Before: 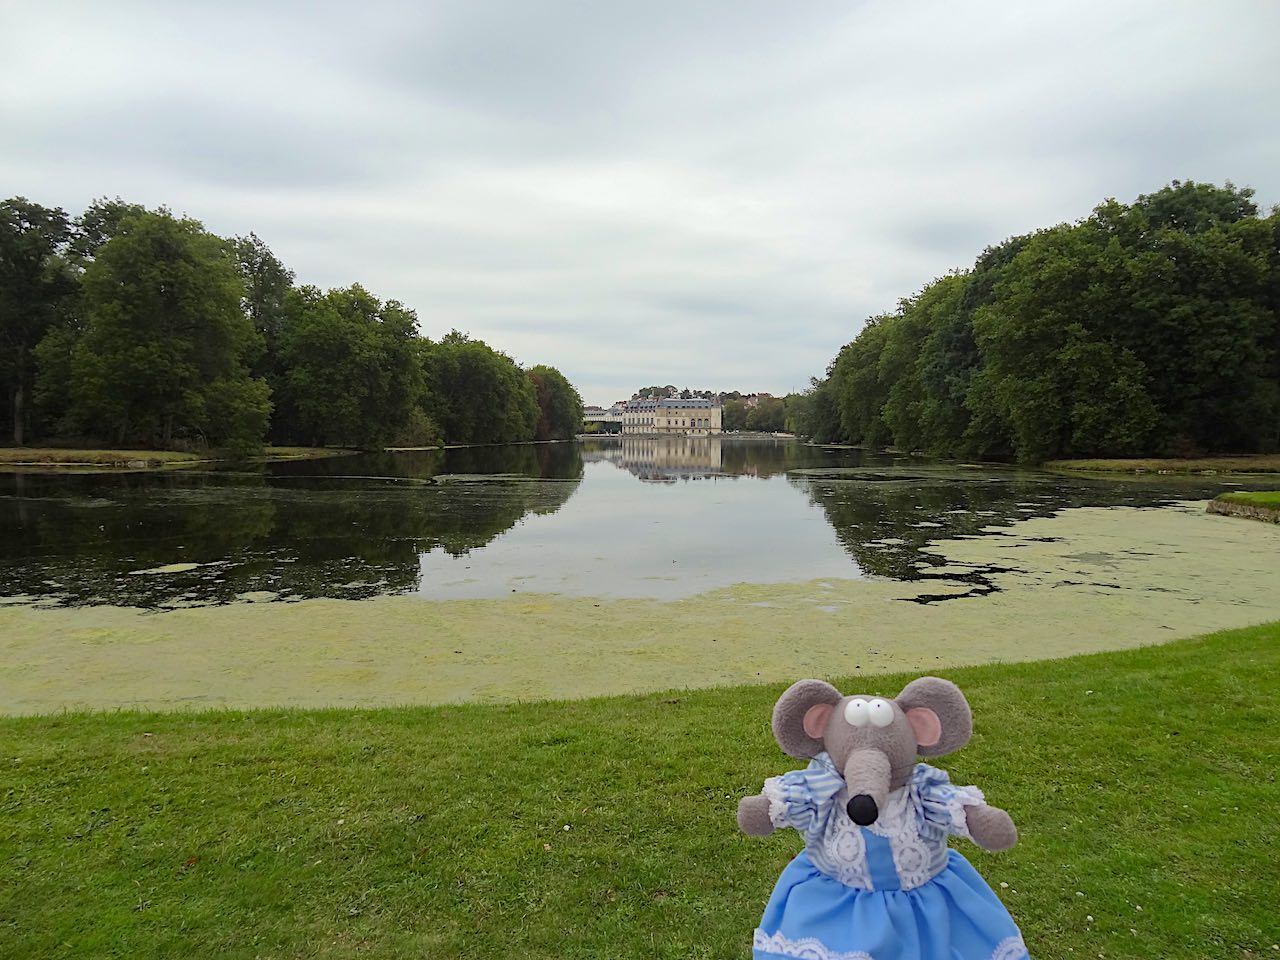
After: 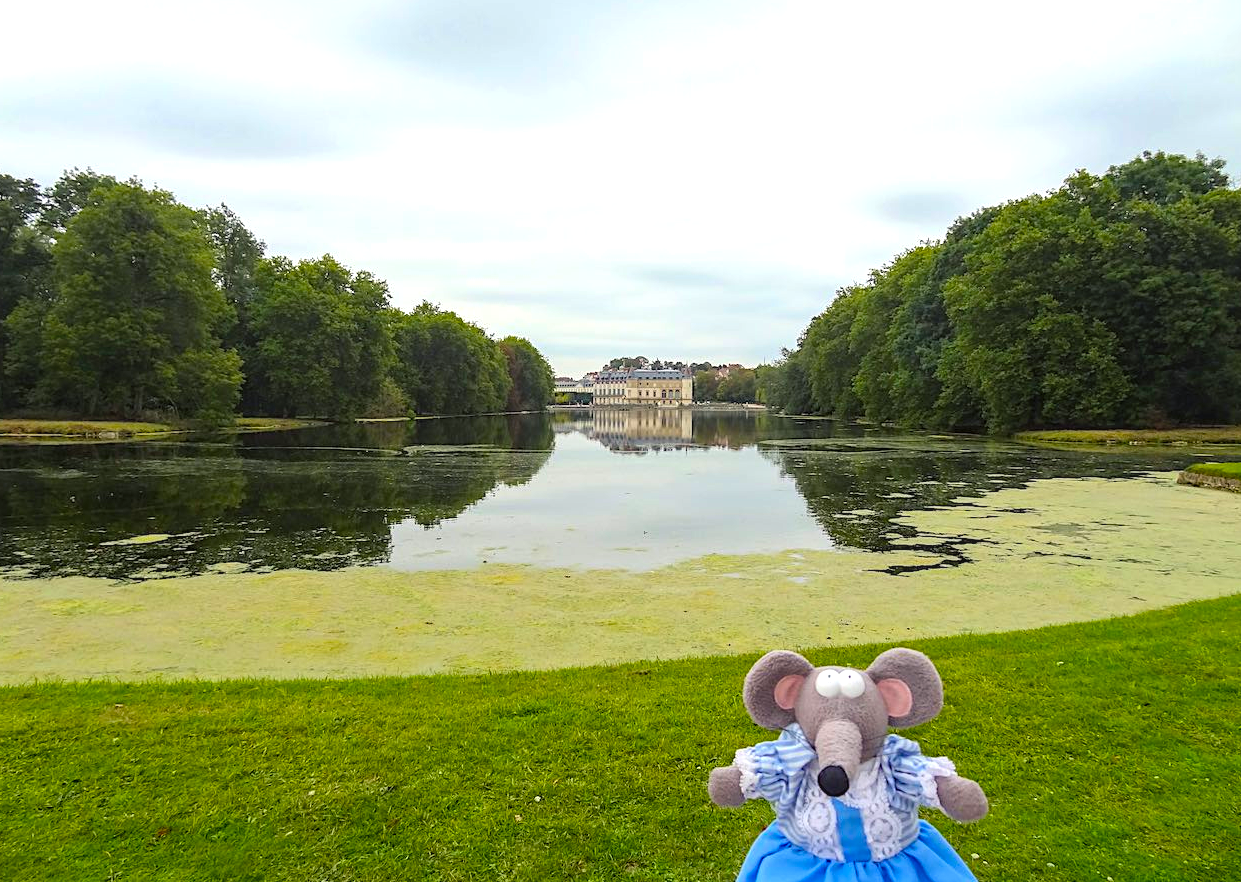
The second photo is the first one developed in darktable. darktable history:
crop: left 2.29%, top 3.063%, right 0.756%, bottom 4.977%
exposure: exposure 0.56 EV, compensate highlight preservation false
local contrast: on, module defaults
color balance rgb: shadows lift › chroma 2.036%, shadows lift › hue 246.99°, perceptual saturation grading › global saturation 25.16%, global vibrance 25.244%
